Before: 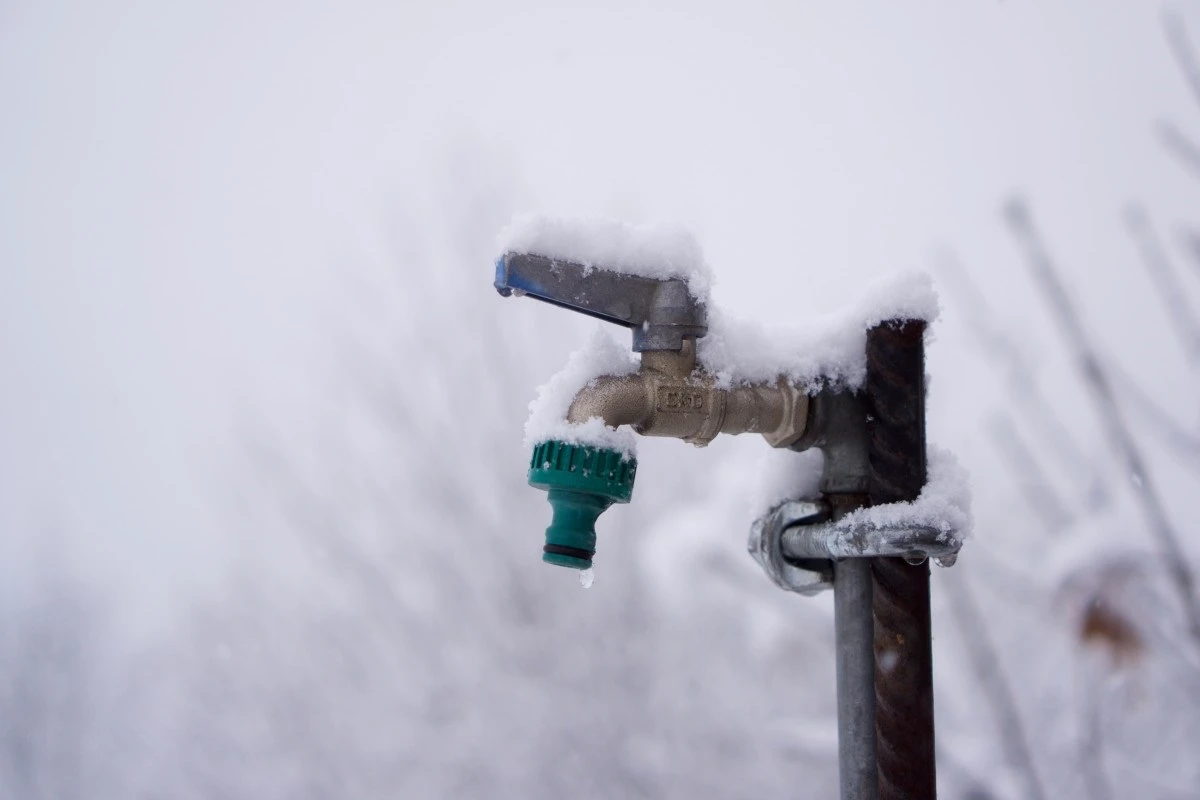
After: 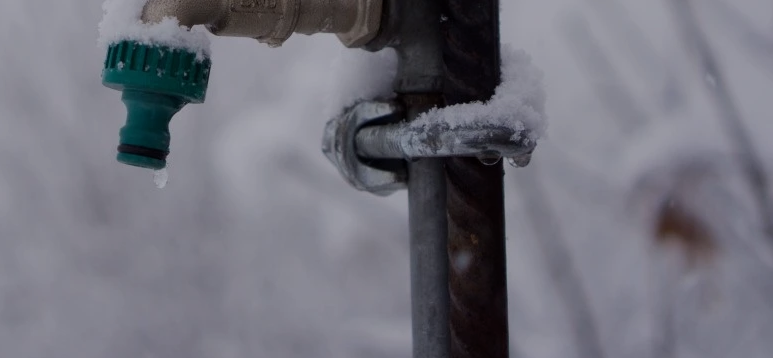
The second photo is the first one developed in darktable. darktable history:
crop and rotate: left 35.509%, top 50.238%, bottom 4.934%
exposure: exposure -1 EV, compensate highlight preservation false
